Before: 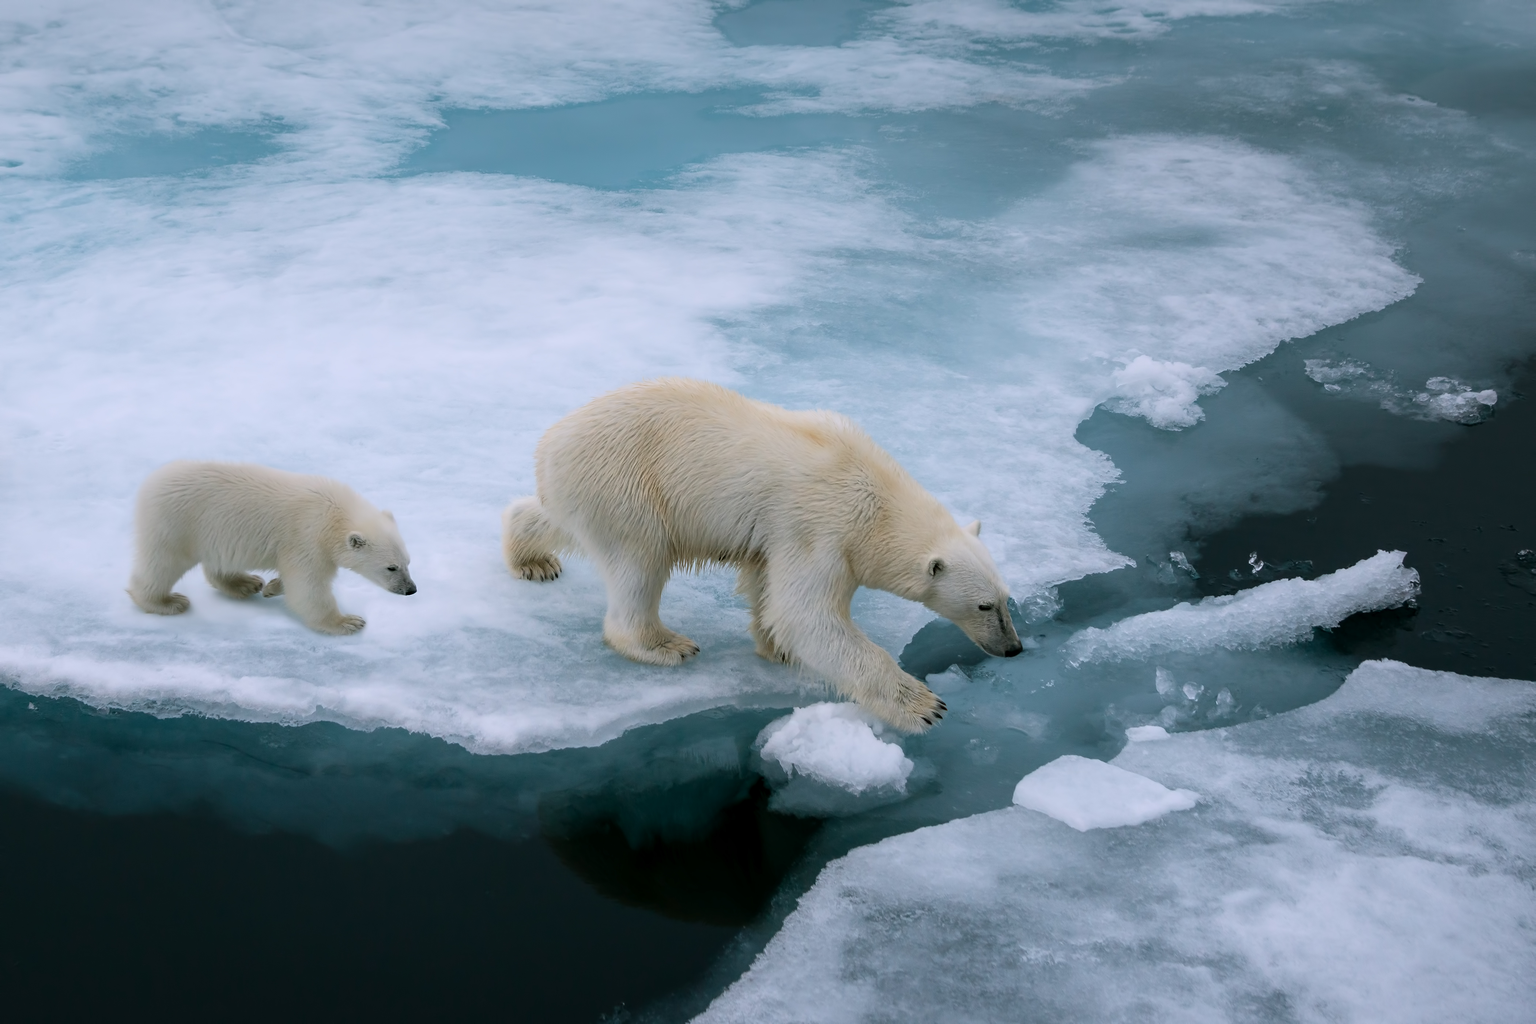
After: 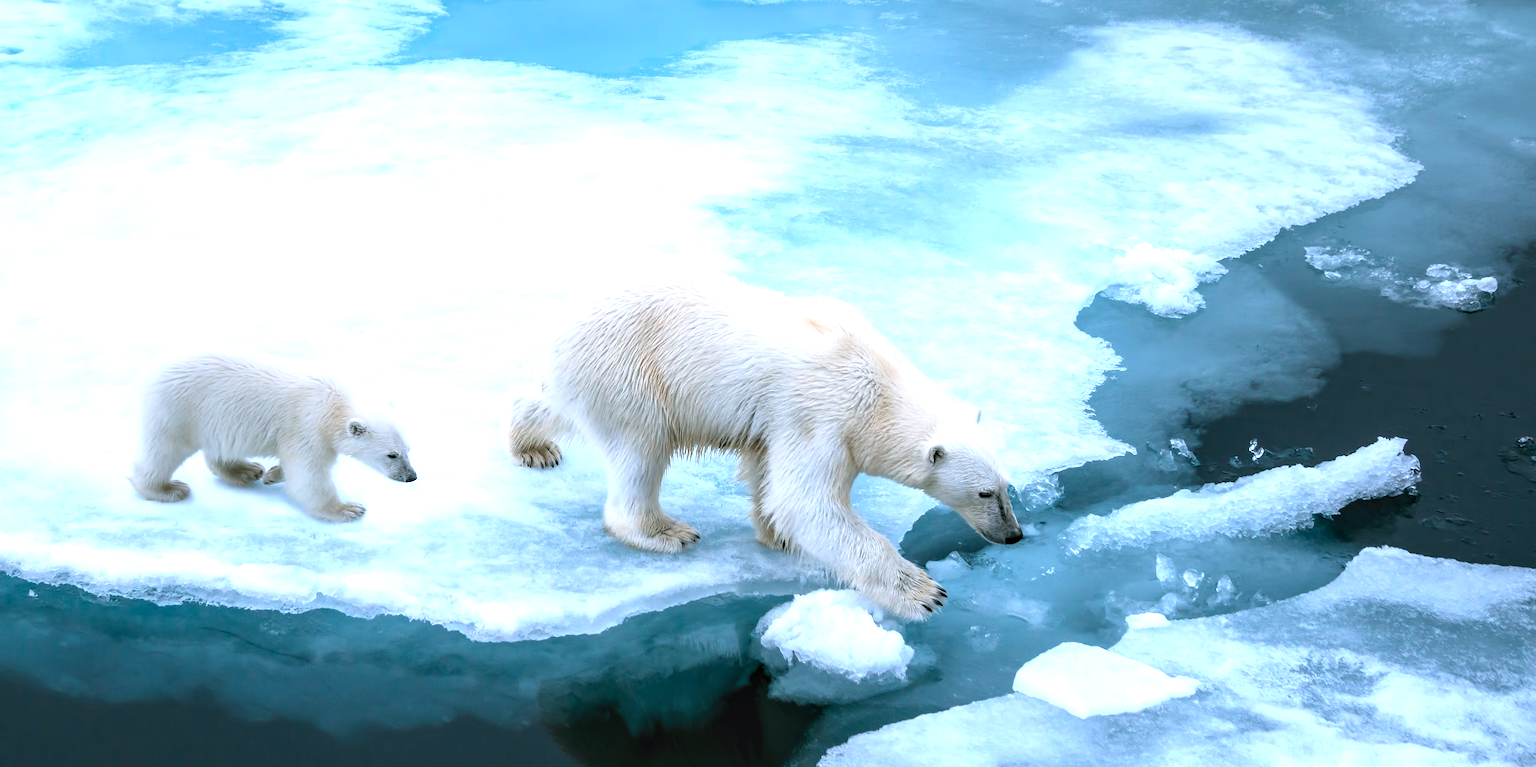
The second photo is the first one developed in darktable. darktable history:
crop: top 11.038%, bottom 13.962%
local contrast: on, module defaults
exposure: black level correction 0, exposure 1.2 EV, compensate exposure bias true, compensate highlight preservation false
color correction: highlights a* -2.24, highlights b* -18.1
